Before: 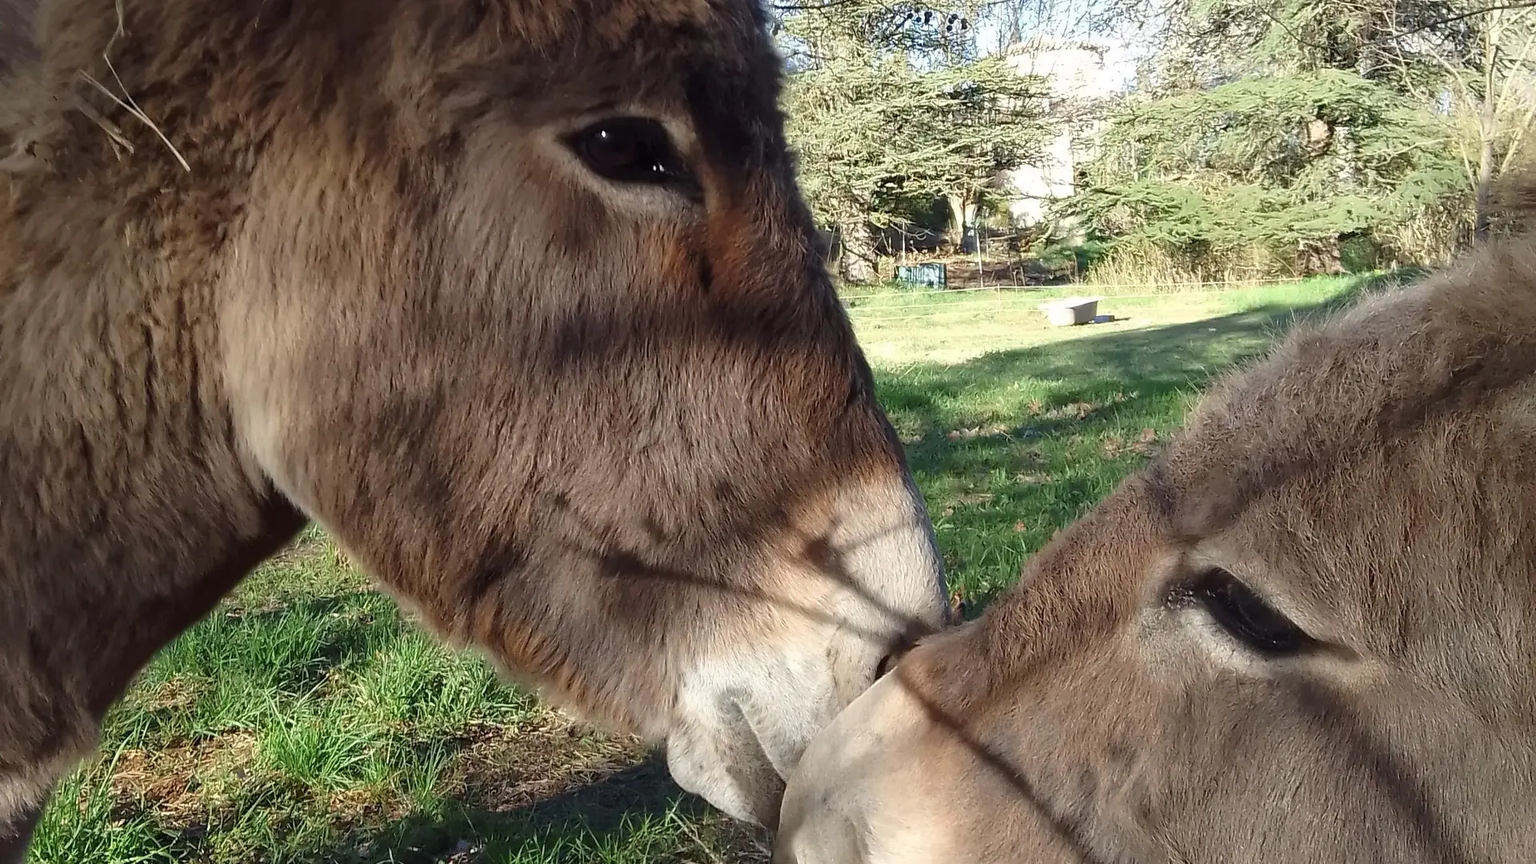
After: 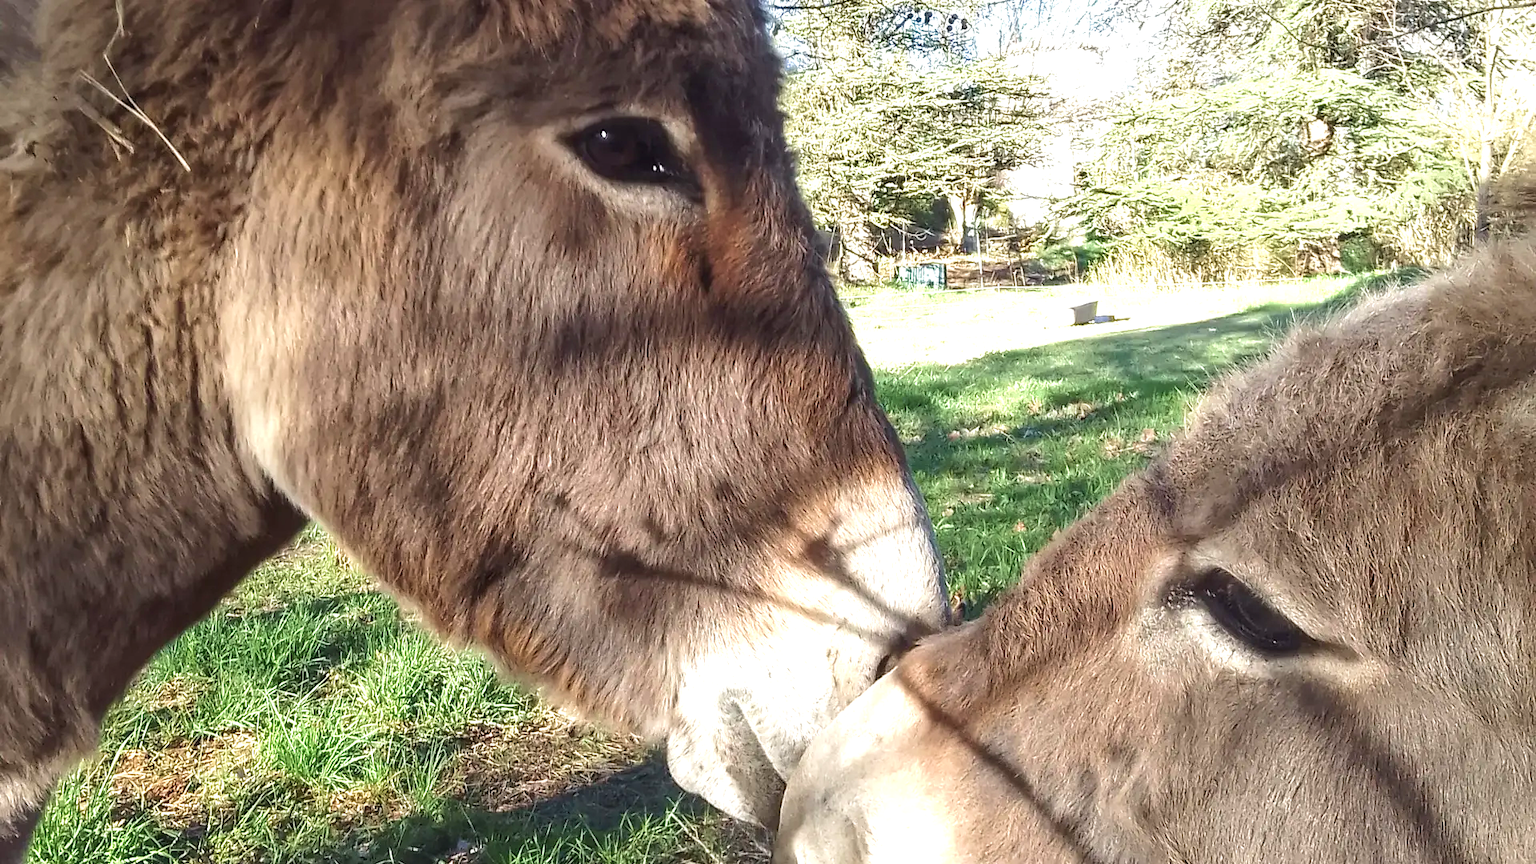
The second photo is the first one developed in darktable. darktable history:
contrast brightness saturation: contrast -0.08, brightness -0.031, saturation -0.105
exposure: black level correction 0, exposure 1.103 EV, compensate highlight preservation false
velvia: strength 14.52%
local contrast: on, module defaults
